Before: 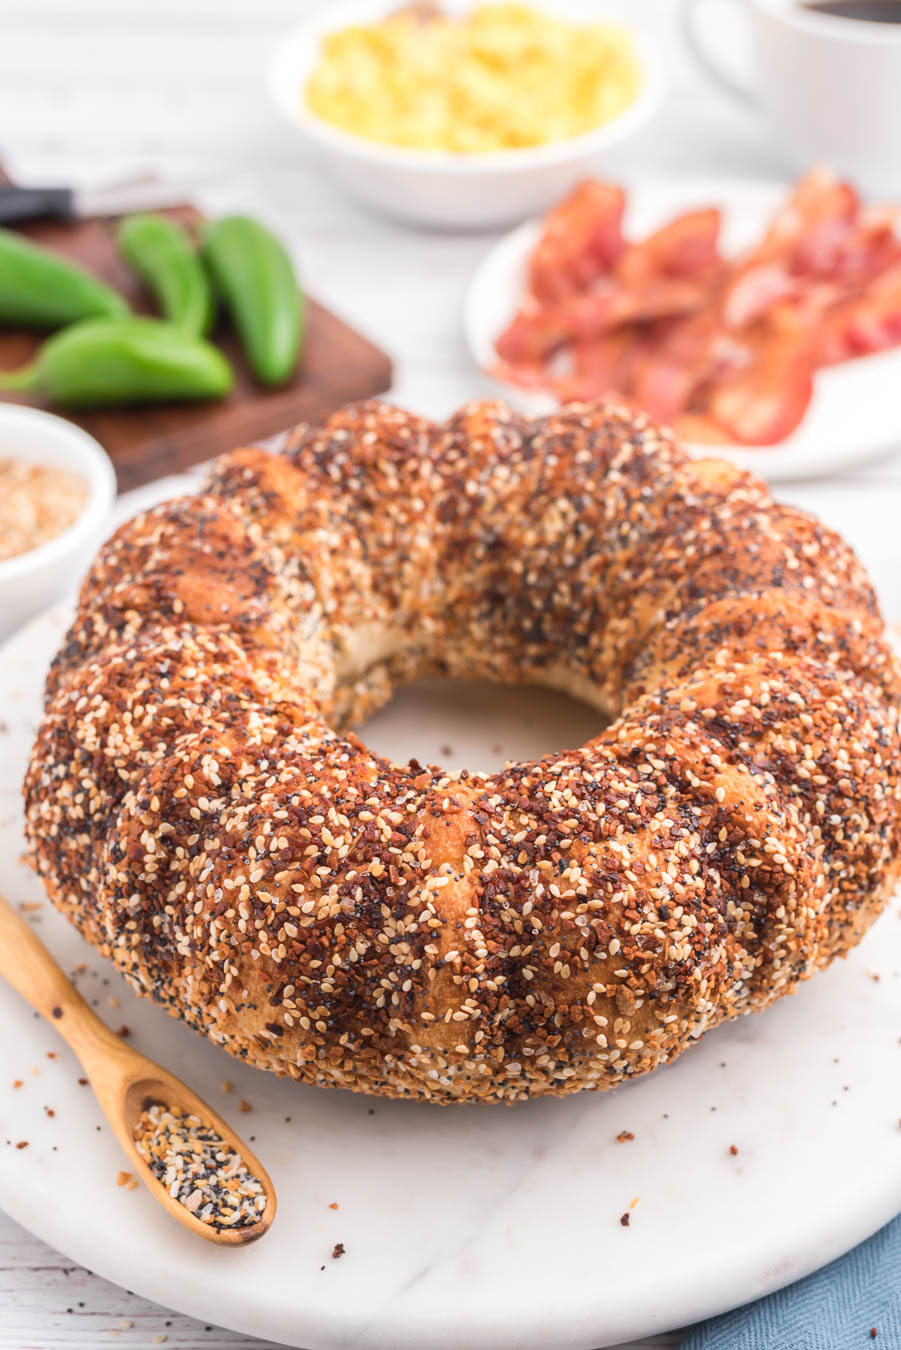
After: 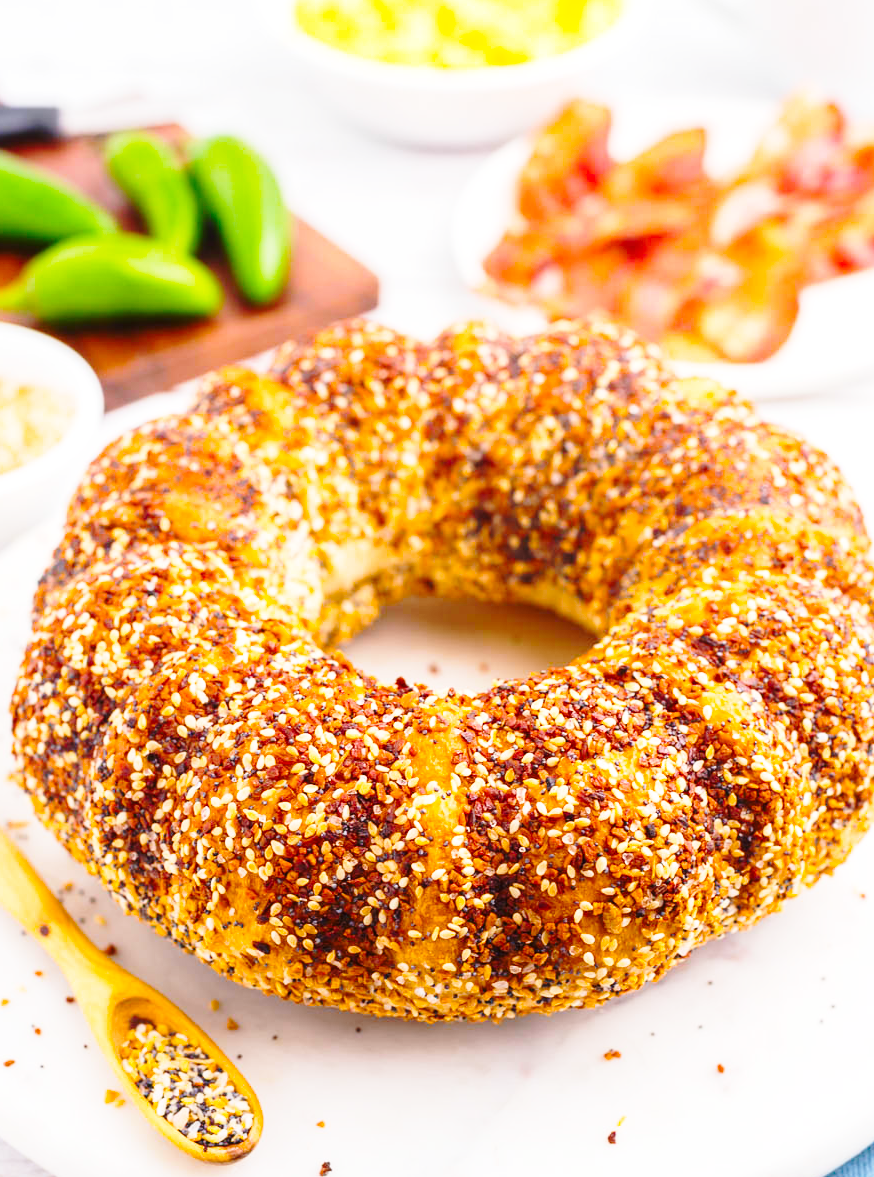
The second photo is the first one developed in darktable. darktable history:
color balance rgb: linear chroma grading › global chroma 15%, perceptual saturation grading › global saturation 30%
crop: left 1.507%, top 6.147%, right 1.379%, bottom 6.637%
base curve: curves: ch0 [(0, 0) (0.032, 0.037) (0.105, 0.228) (0.435, 0.76) (0.856, 0.983) (1, 1)], preserve colors none
tone equalizer: on, module defaults
